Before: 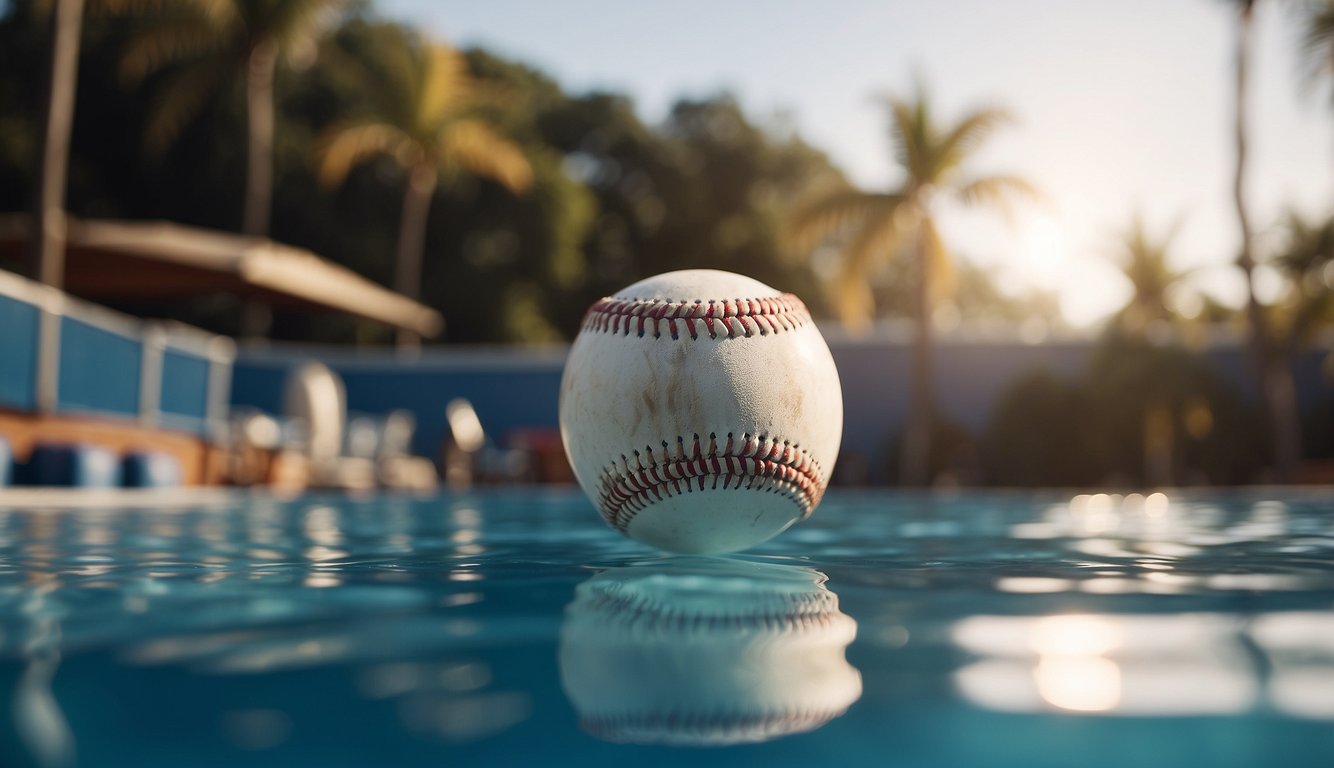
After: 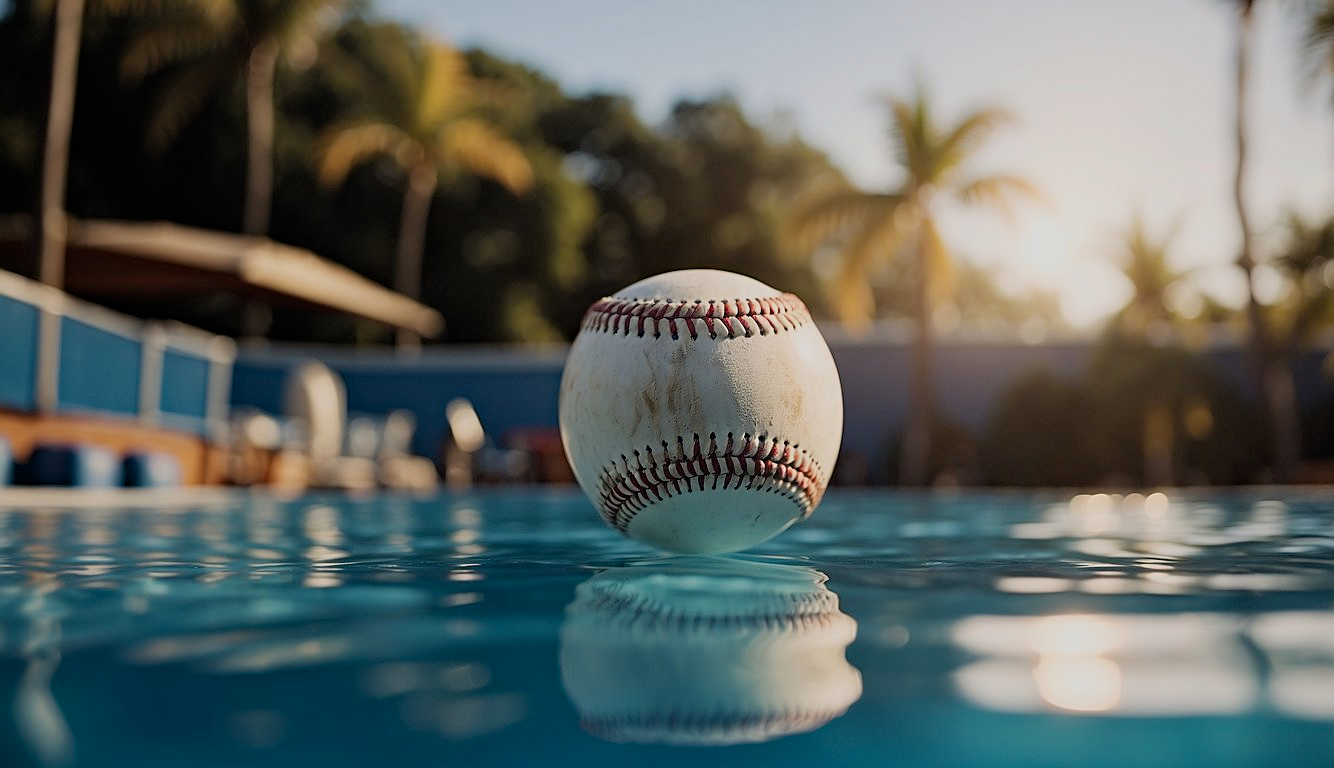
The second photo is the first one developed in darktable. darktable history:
sharpen: on, module defaults
filmic rgb: black relative exposure -7.98 EV, white relative exposure 4.01 EV, hardness 4.18, contrast 0.923, color science v6 (2022)
haze removal: compatibility mode true, adaptive false
